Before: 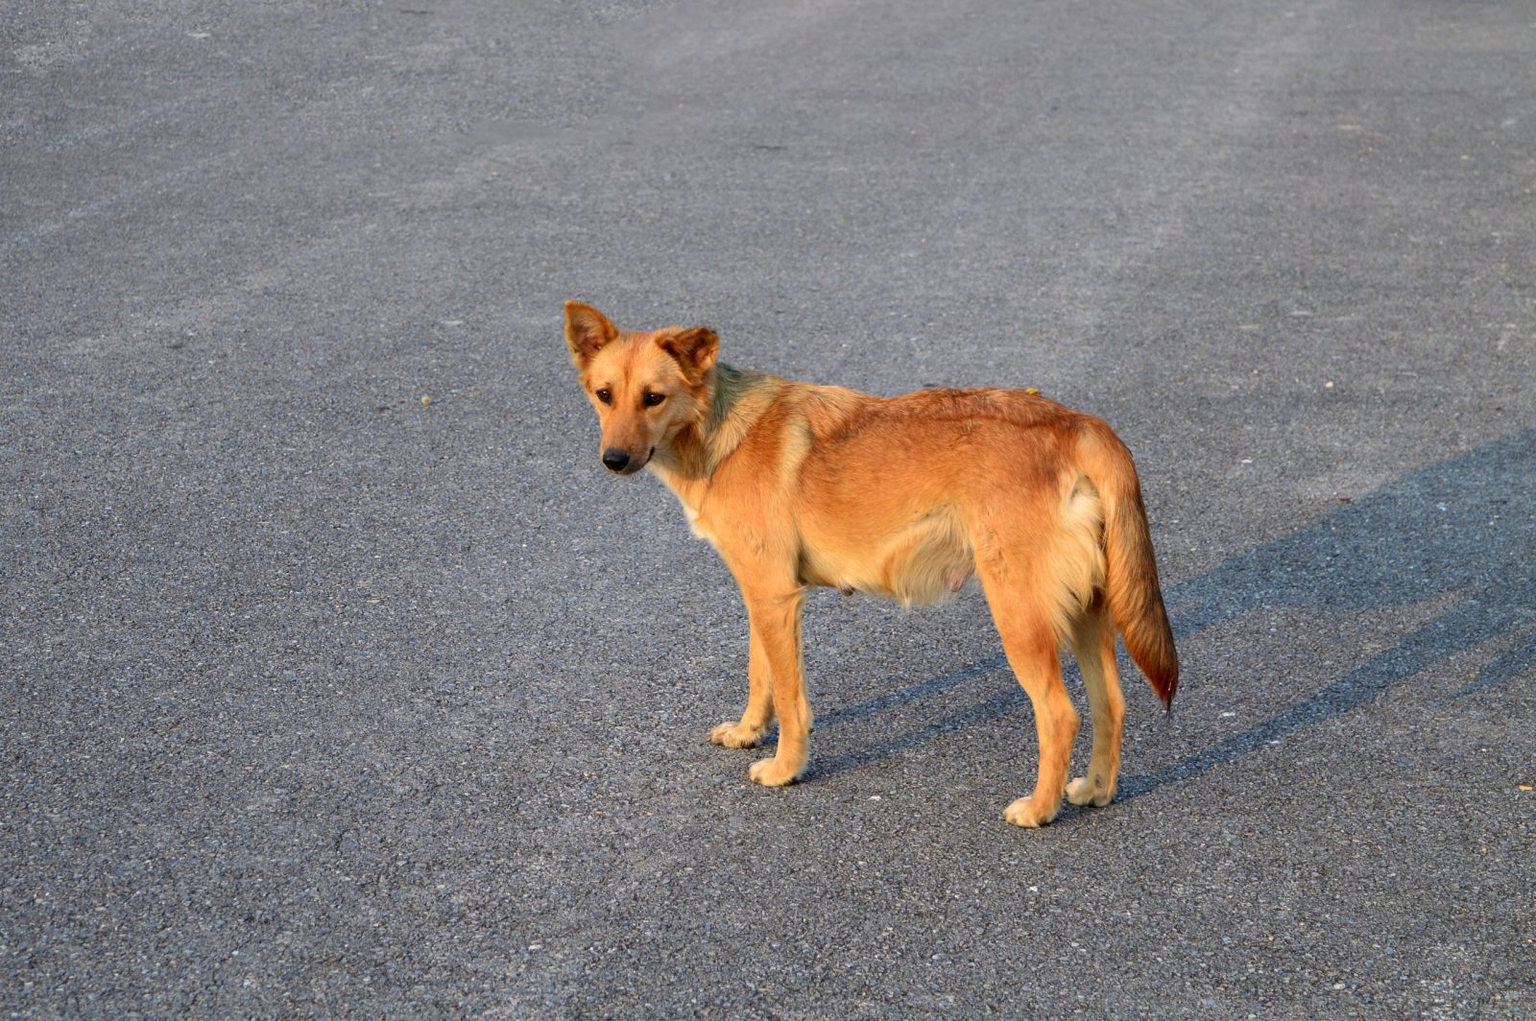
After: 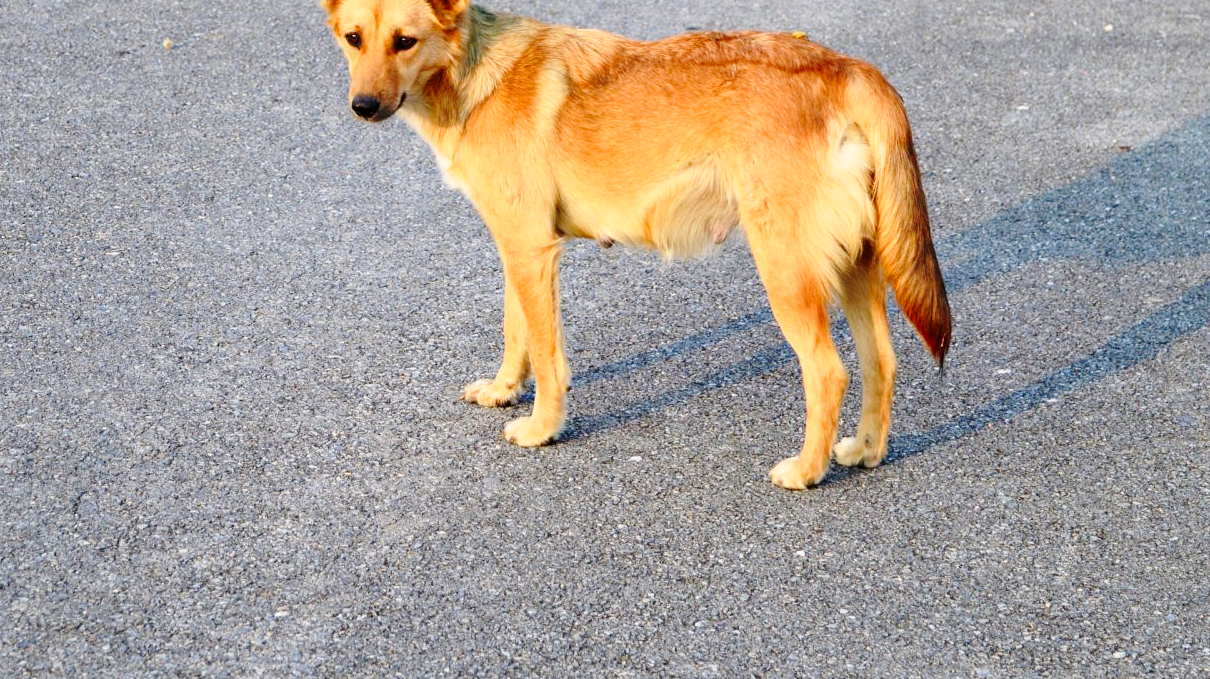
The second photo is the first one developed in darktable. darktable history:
base curve: curves: ch0 [(0, 0) (0.028, 0.03) (0.121, 0.232) (0.46, 0.748) (0.859, 0.968) (1, 1)], preserve colors none
crop and rotate: left 17.299%, top 35.115%, right 7.015%, bottom 1.024%
